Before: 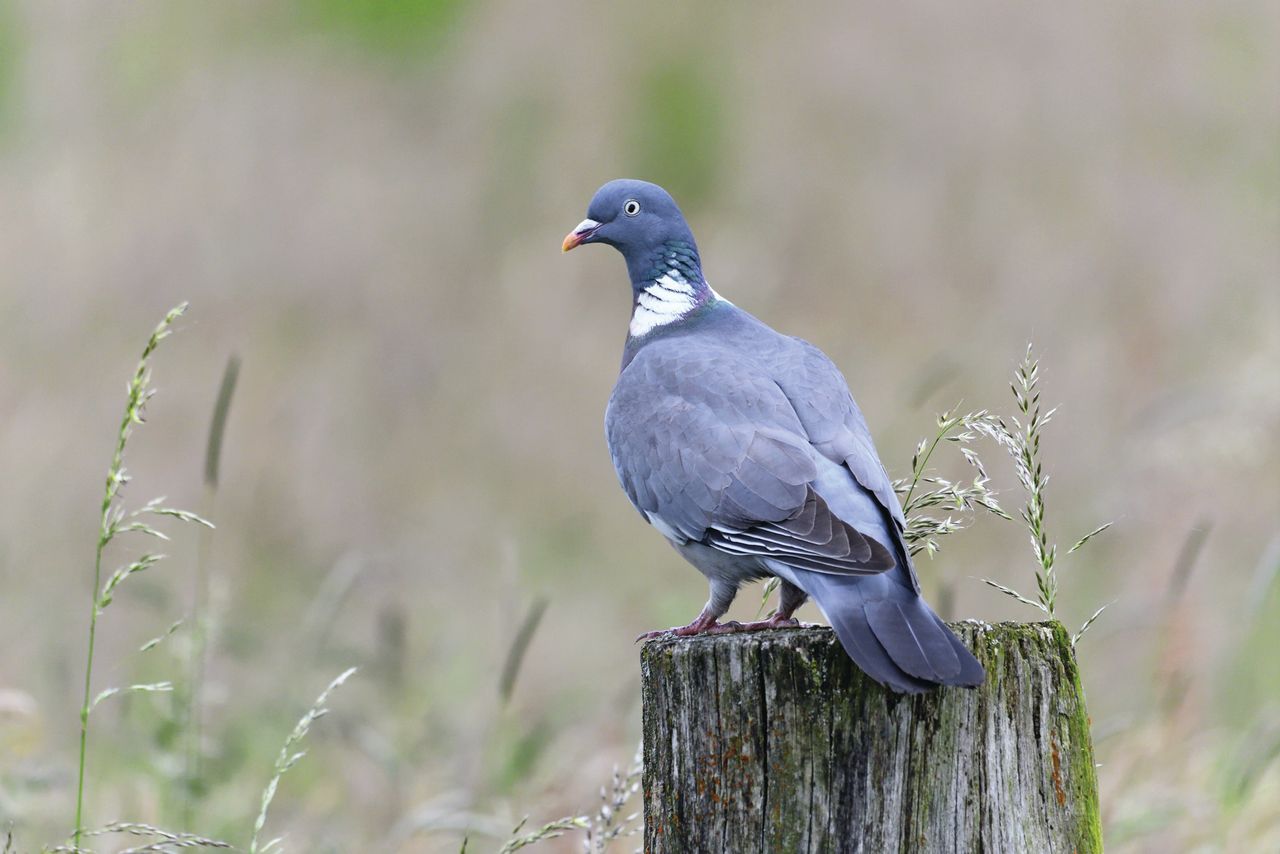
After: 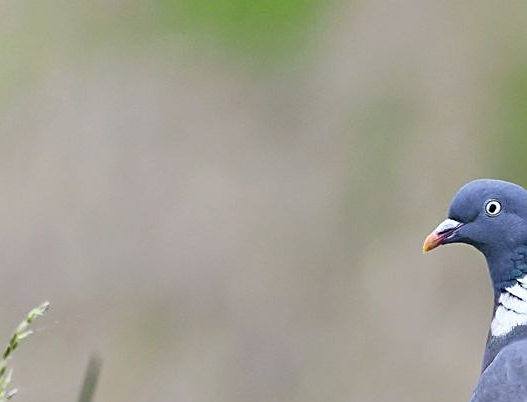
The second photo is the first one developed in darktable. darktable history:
sharpen: on, module defaults
crop and rotate: left 10.932%, top 0.056%, right 47.867%, bottom 52.854%
